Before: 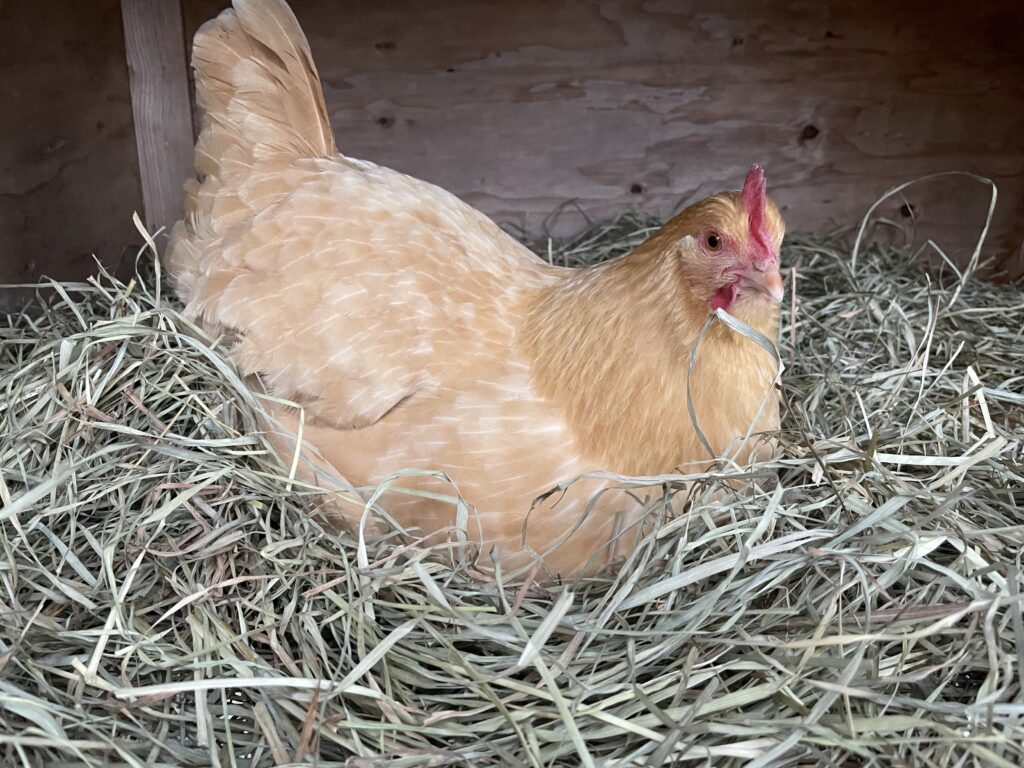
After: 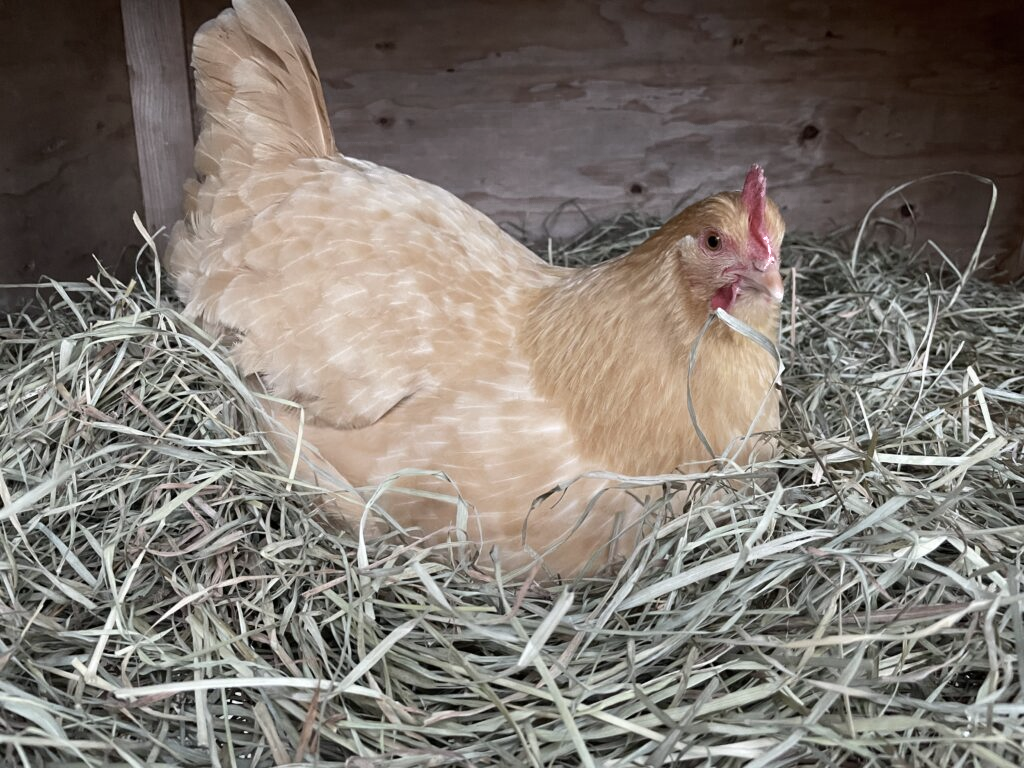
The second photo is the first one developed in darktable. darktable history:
color zones: curves: ch0 [(0.203, 0.433) (0.607, 0.517) (0.697, 0.696) (0.705, 0.897)]
contrast brightness saturation: contrast 0.056, brightness -0.007, saturation -0.22
